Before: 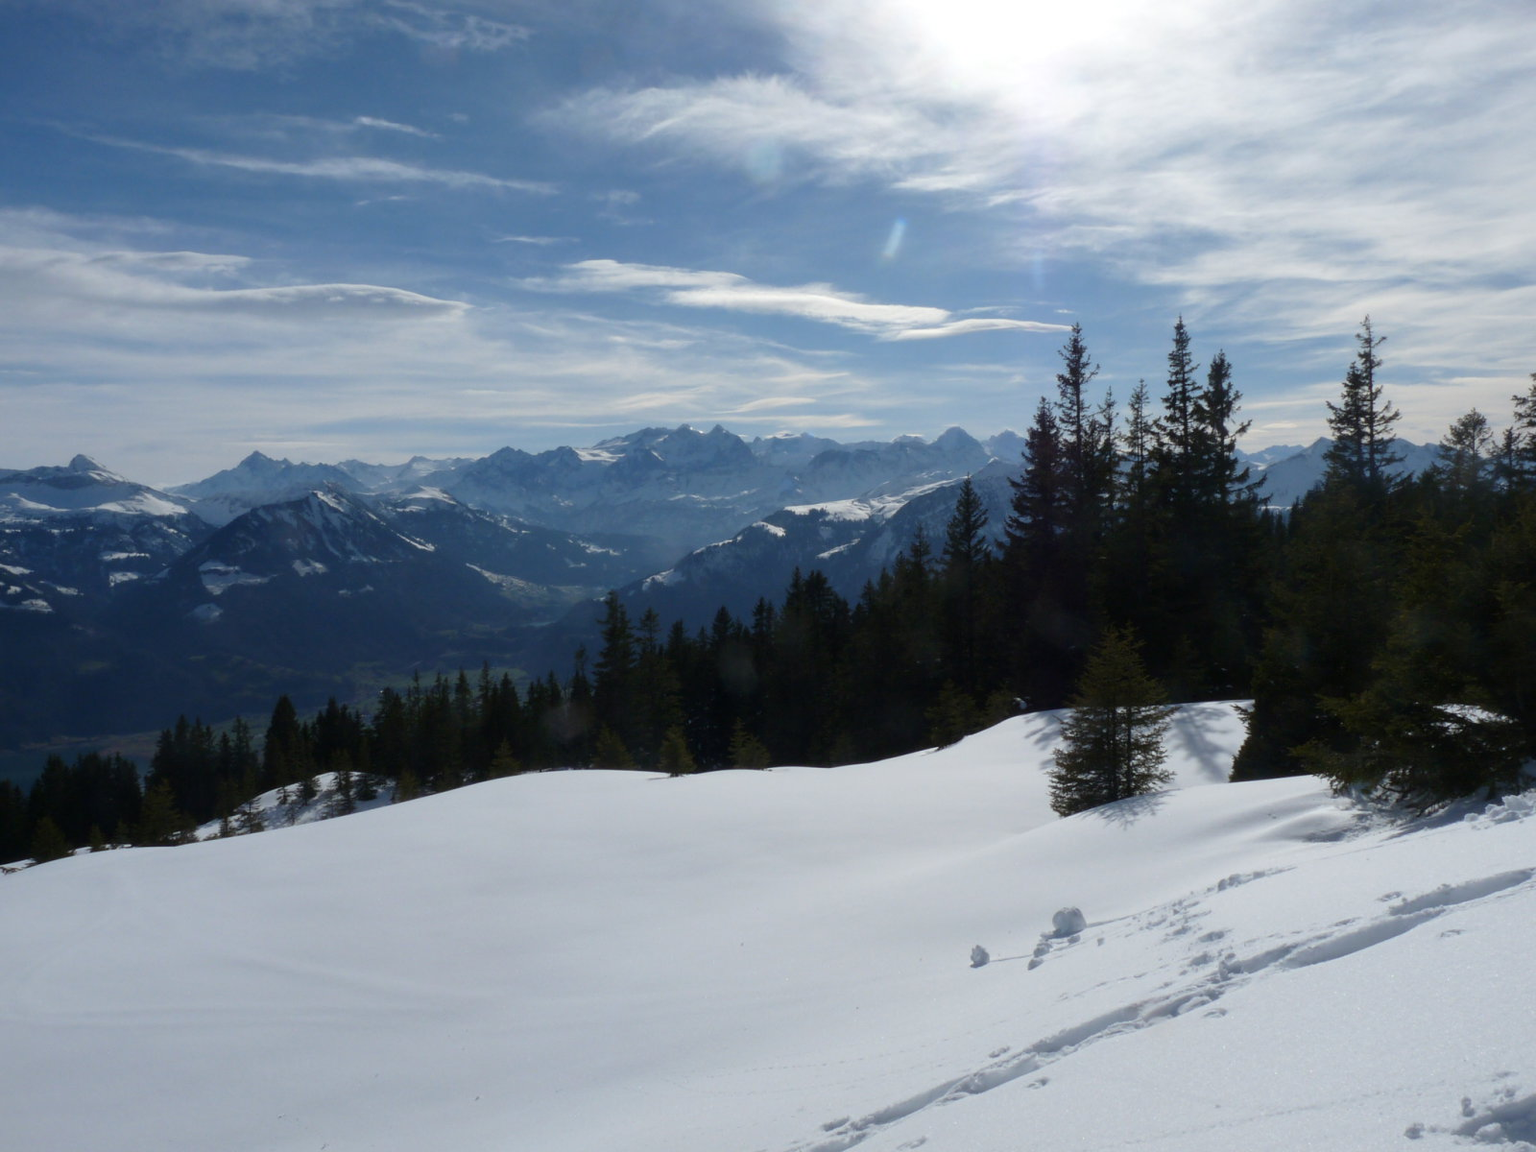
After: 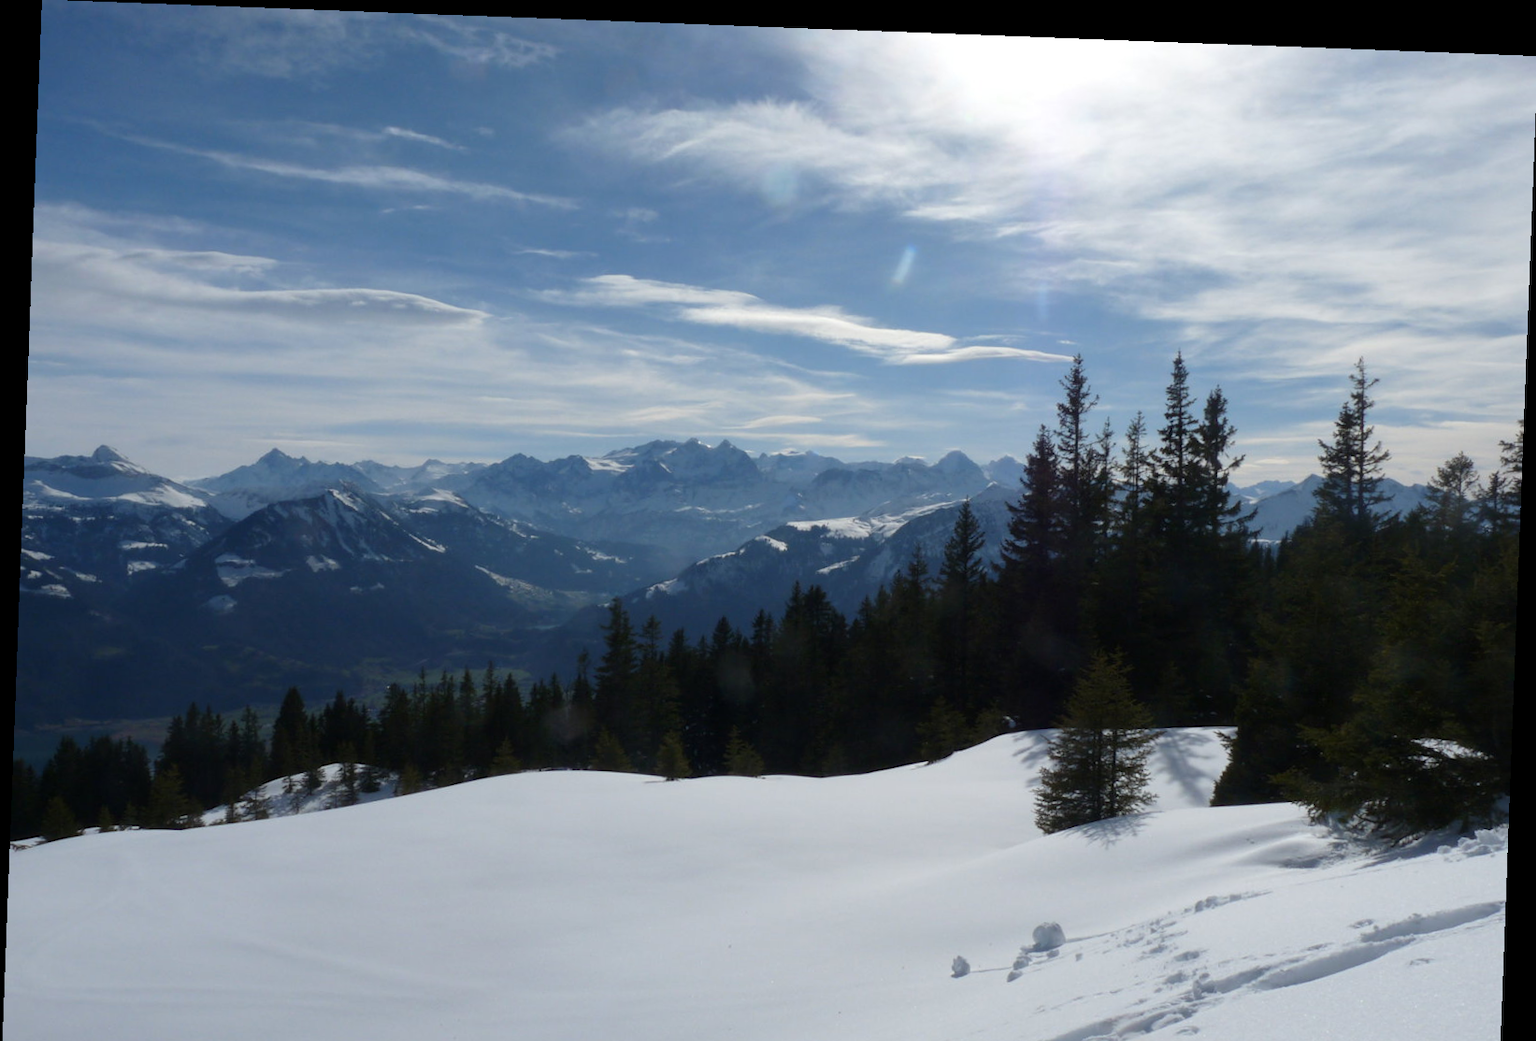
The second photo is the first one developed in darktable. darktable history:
crop and rotate: top 0%, bottom 11.49%
rotate and perspective: rotation 2.17°, automatic cropping off
